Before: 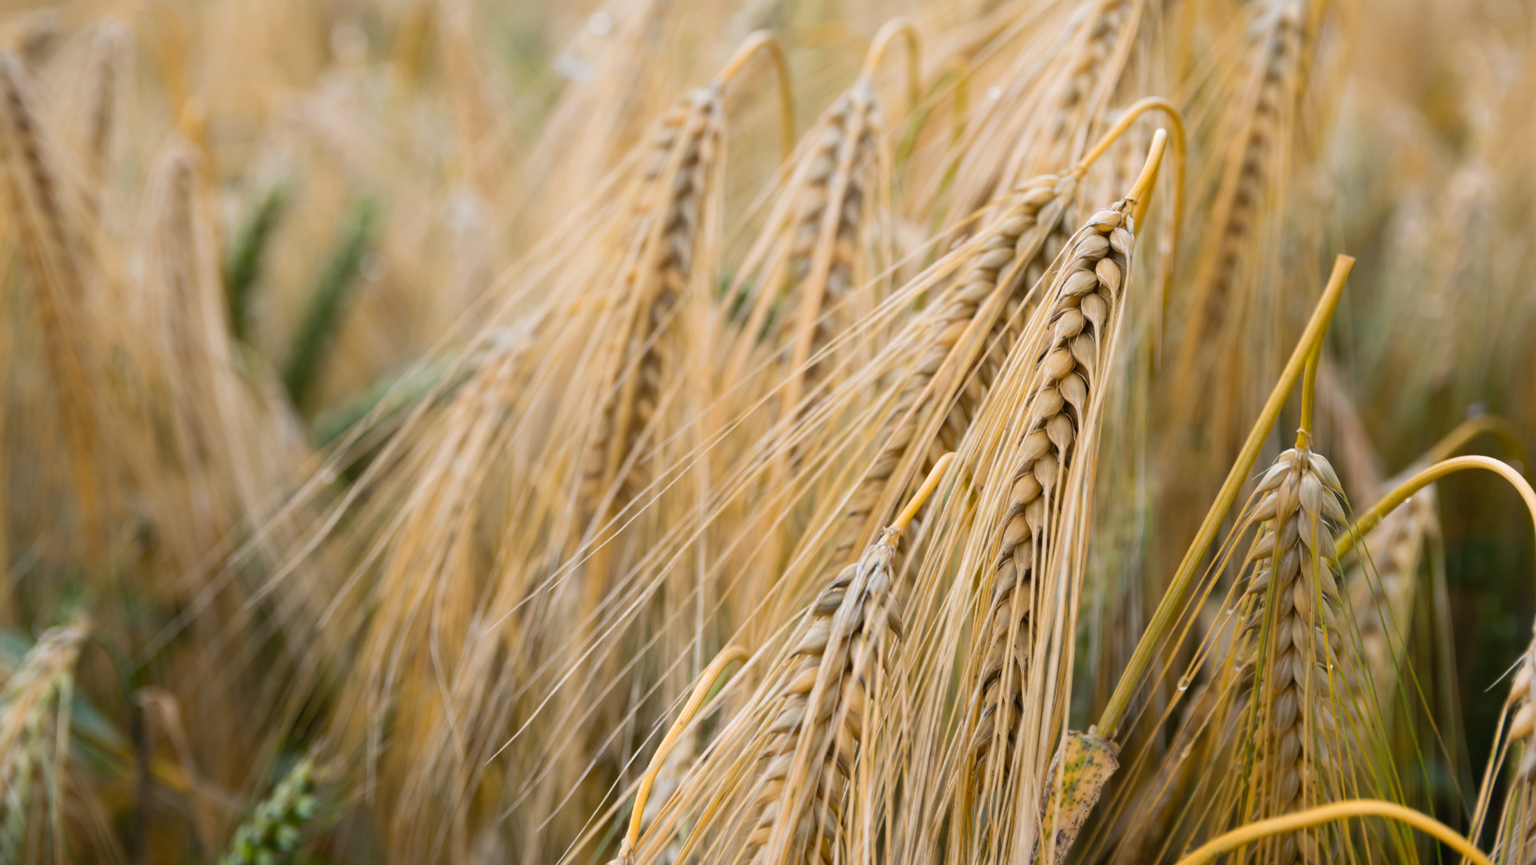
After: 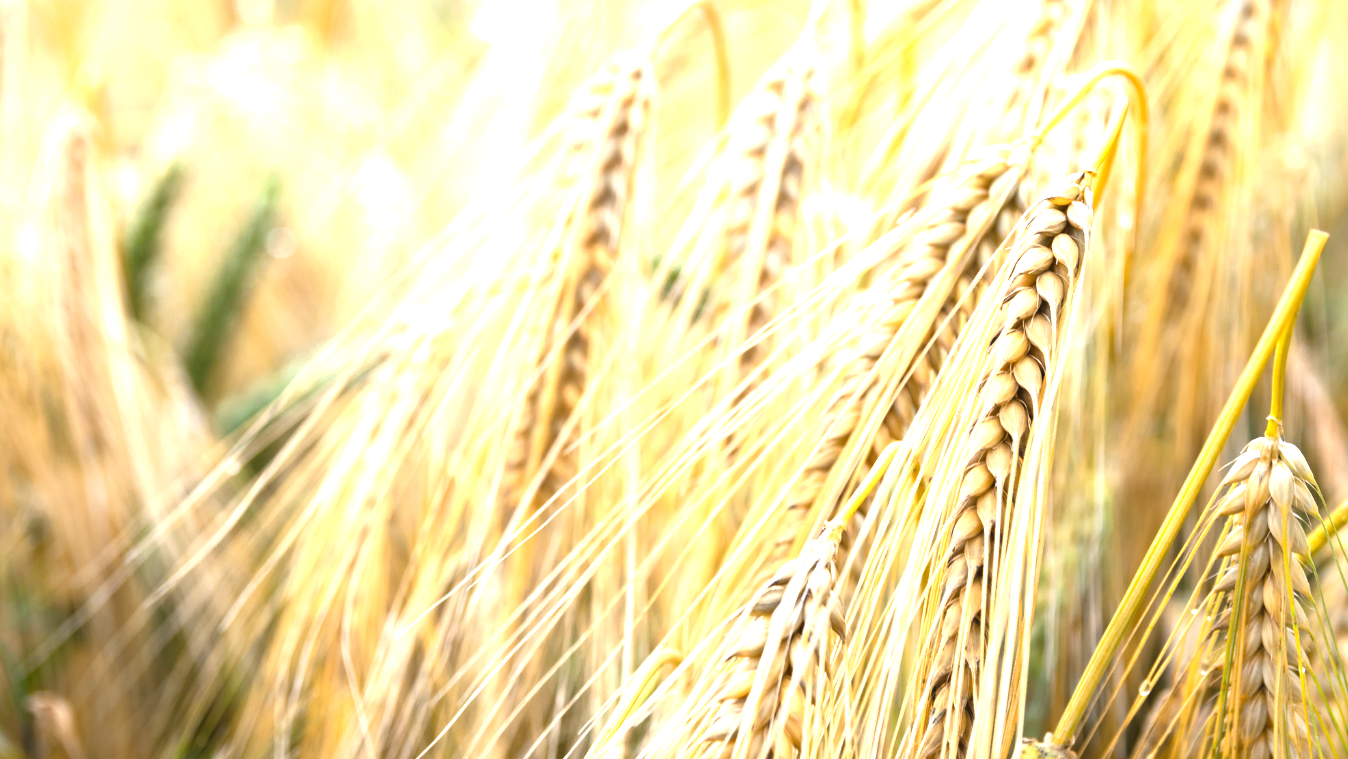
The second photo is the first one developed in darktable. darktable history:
base curve: curves: ch0 [(0, 0) (0.303, 0.277) (1, 1)]
crop and rotate: left 7.196%, top 4.574%, right 10.605%, bottom 13.178%
exposure: black level correction 0, exposure 1.55 EV, compensate exposure bias true, compensate highlight preservation false
